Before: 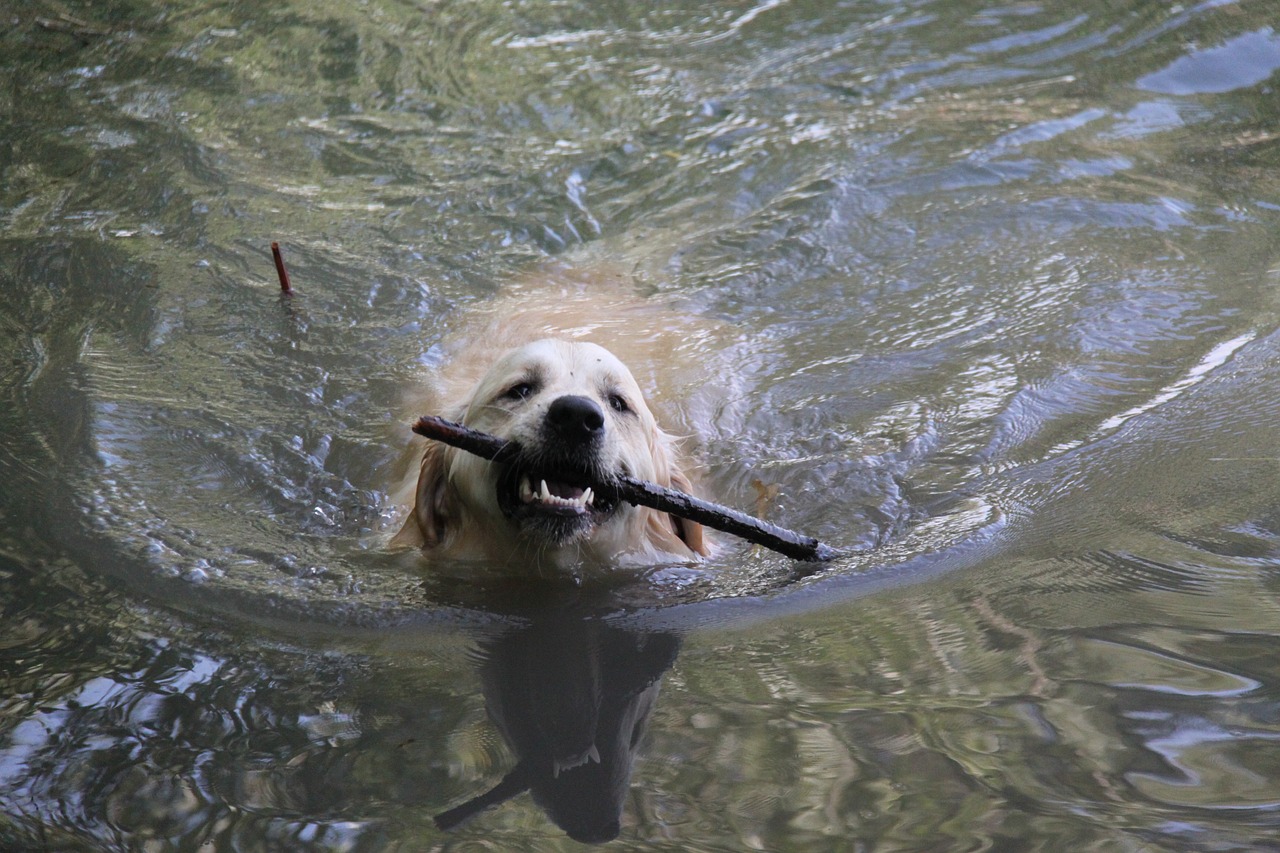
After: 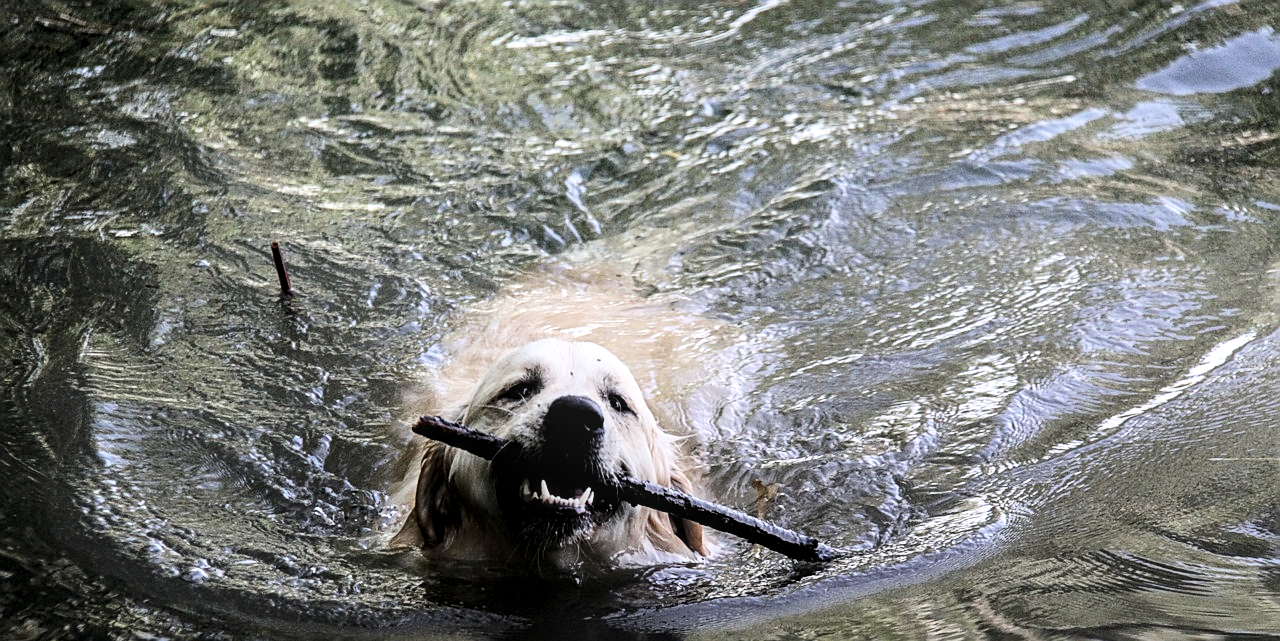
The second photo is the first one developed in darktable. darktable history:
crop: bottom 24.799%
local contrast: detail 130%
filmic rgb: black relative exposure -8.15 EV, white relative exposure 3.77 EV, hardness 4.44, iterations of high-quality reconstruction 0
contrast brightness saturation: contrast 0.293
exposure: exposure 0.464 EV, compensate highlight preservation false
sharpen: on, module defaults
levels: levels [0.029, 0.545, 0.971]
